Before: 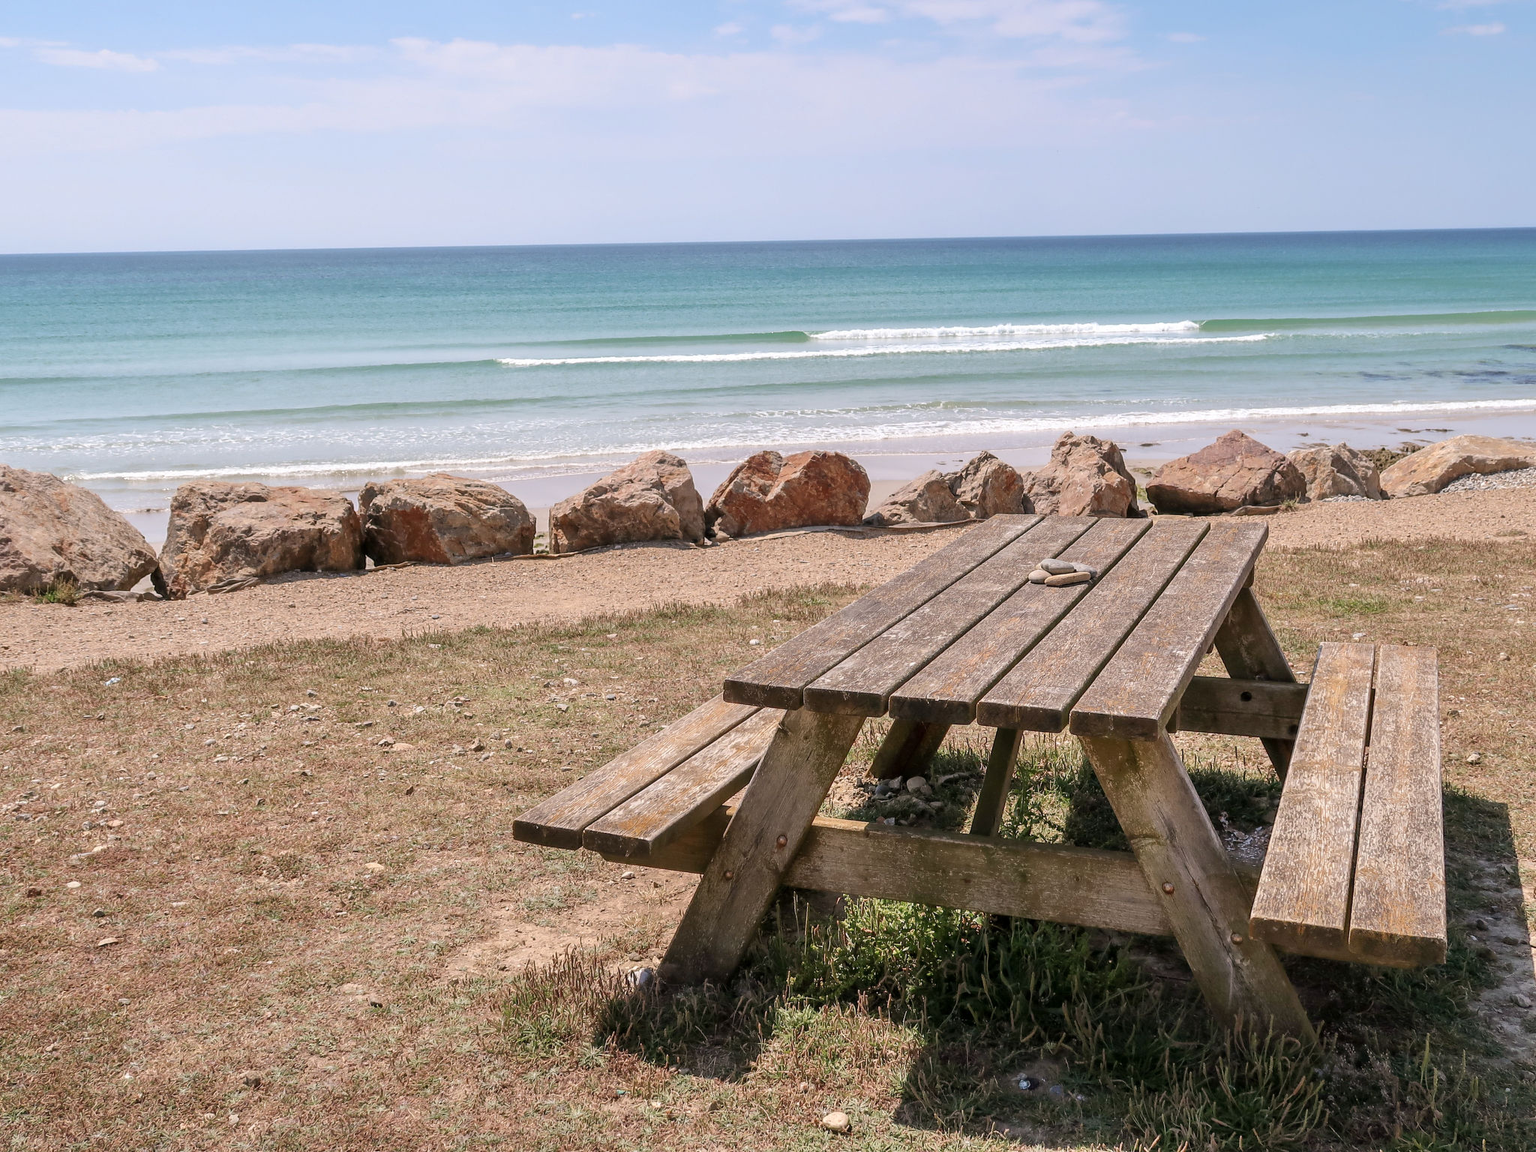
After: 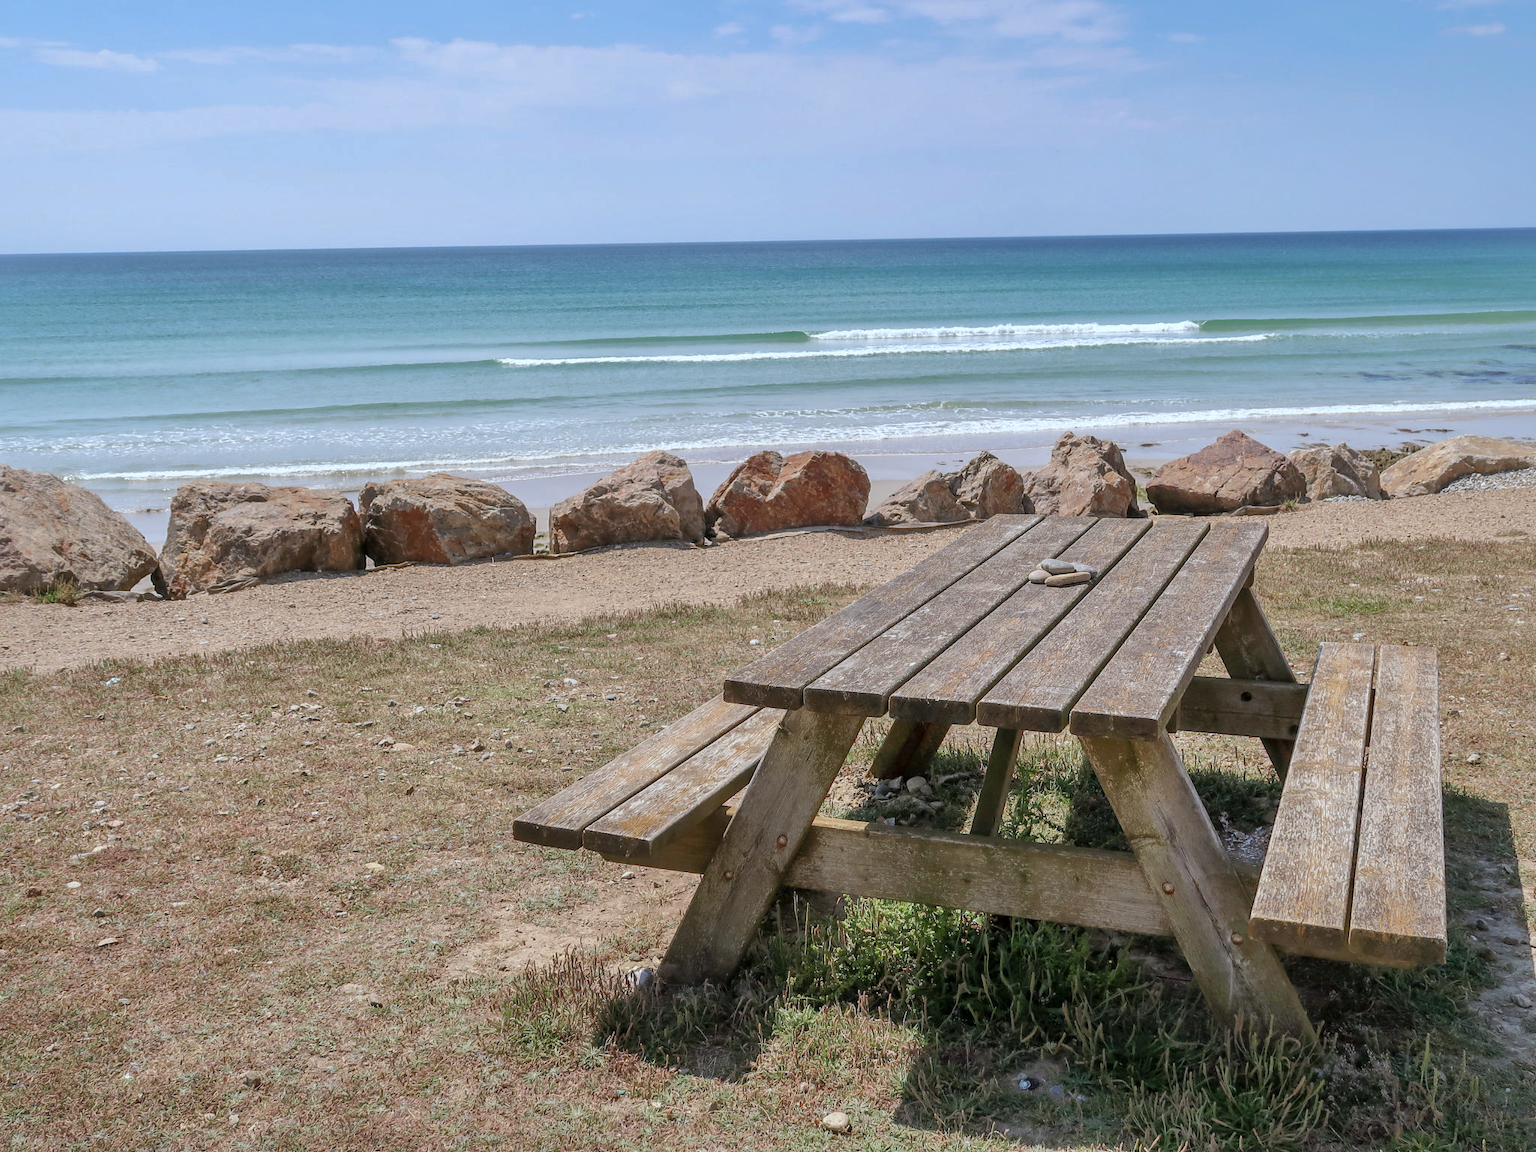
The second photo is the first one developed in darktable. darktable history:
shadows and highlights: on, module defaults
white balance: red 0.925, blue 1.046
